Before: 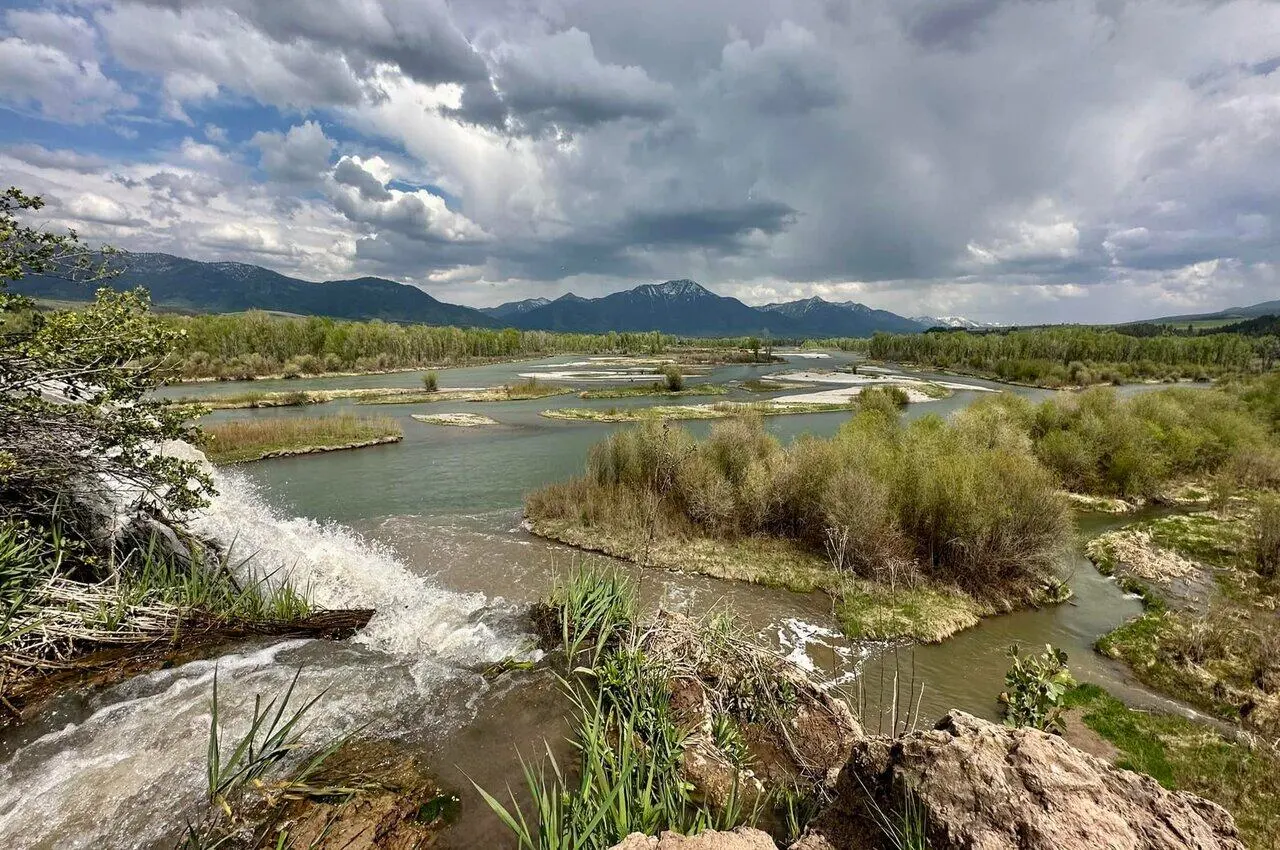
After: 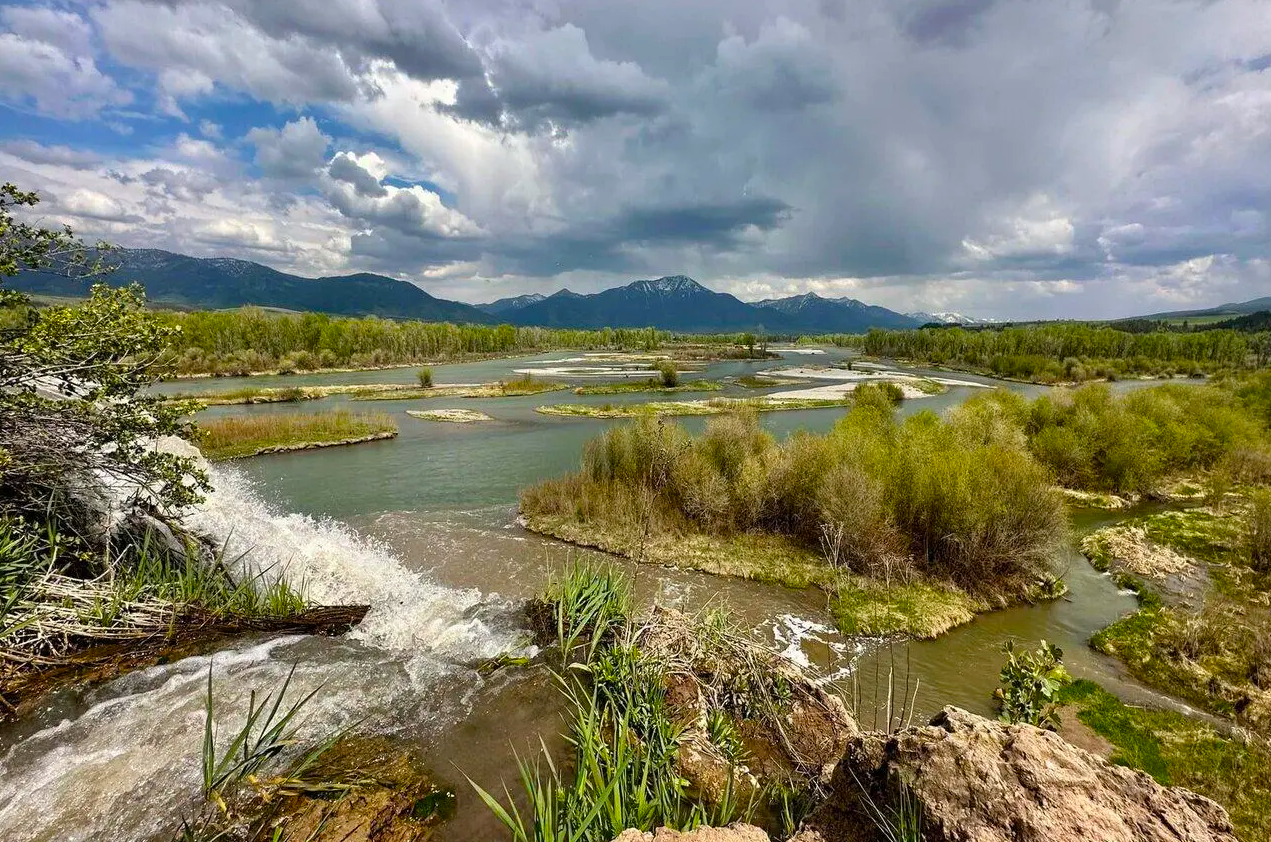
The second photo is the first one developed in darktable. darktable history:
crop: left 0.449%, top 0.51%, right 0.232%, bottom 0.391%
color balance rgb: linear chroma grading › global chroma 6.451%, perceptual saturation grading › global saturation 29.873%
